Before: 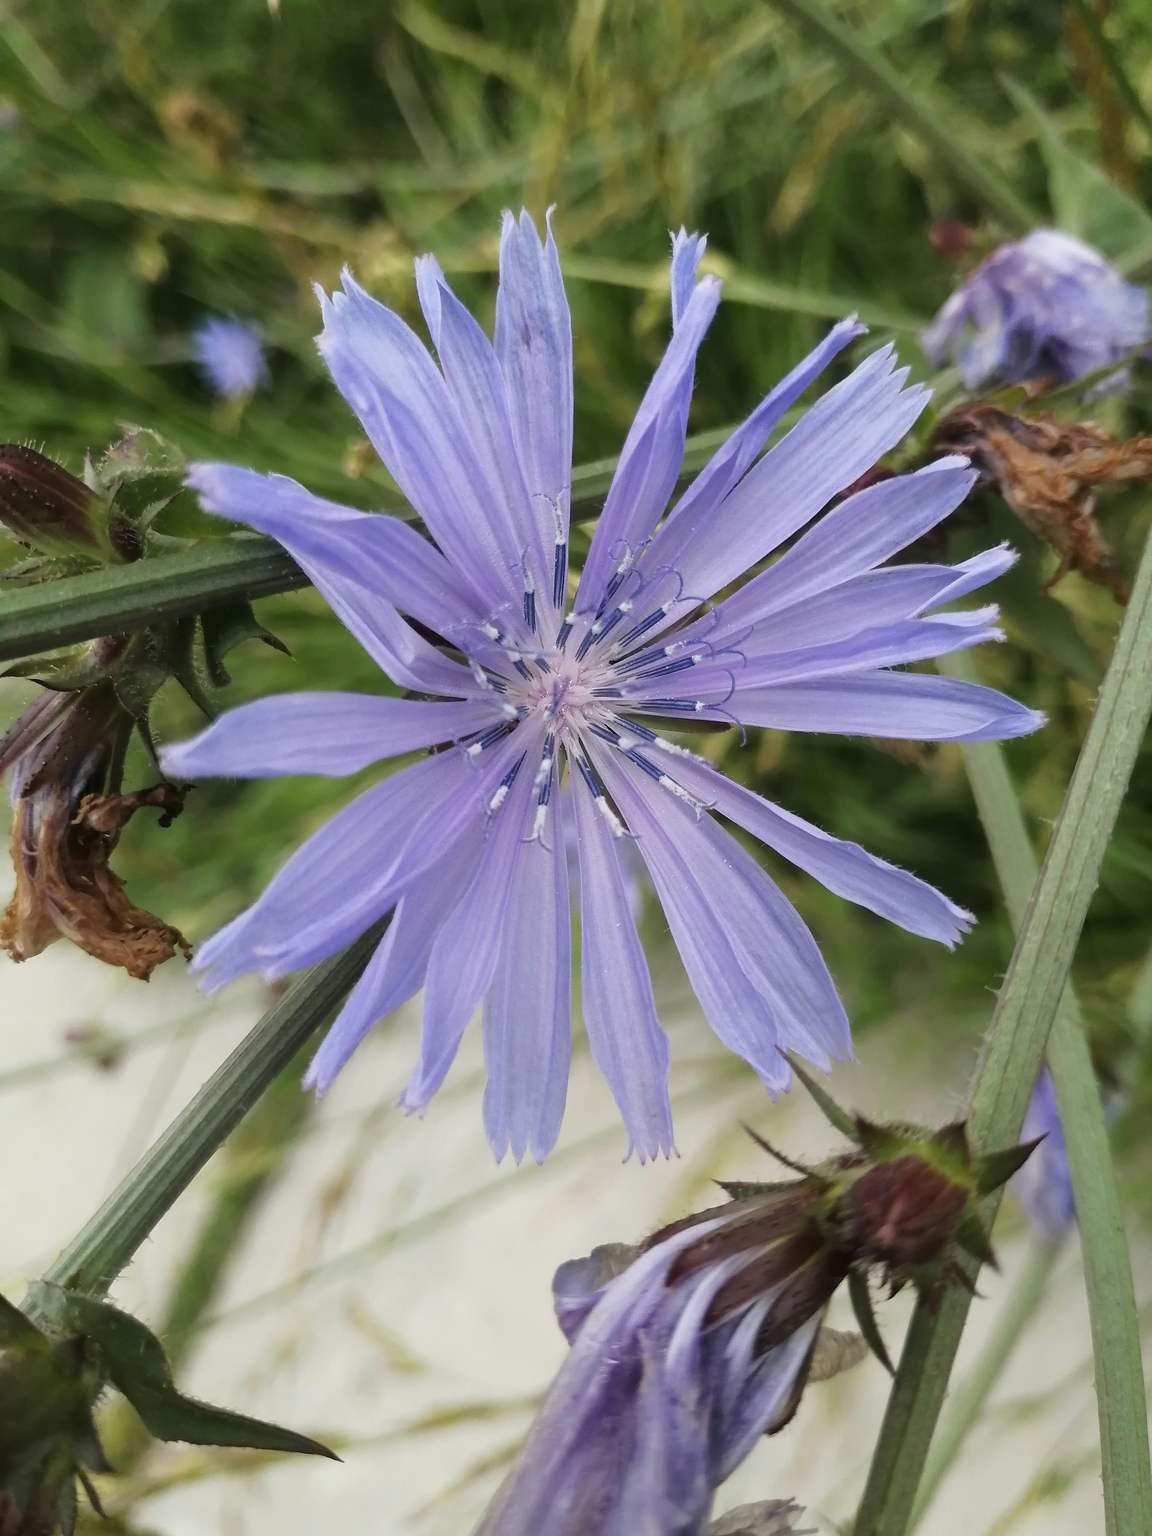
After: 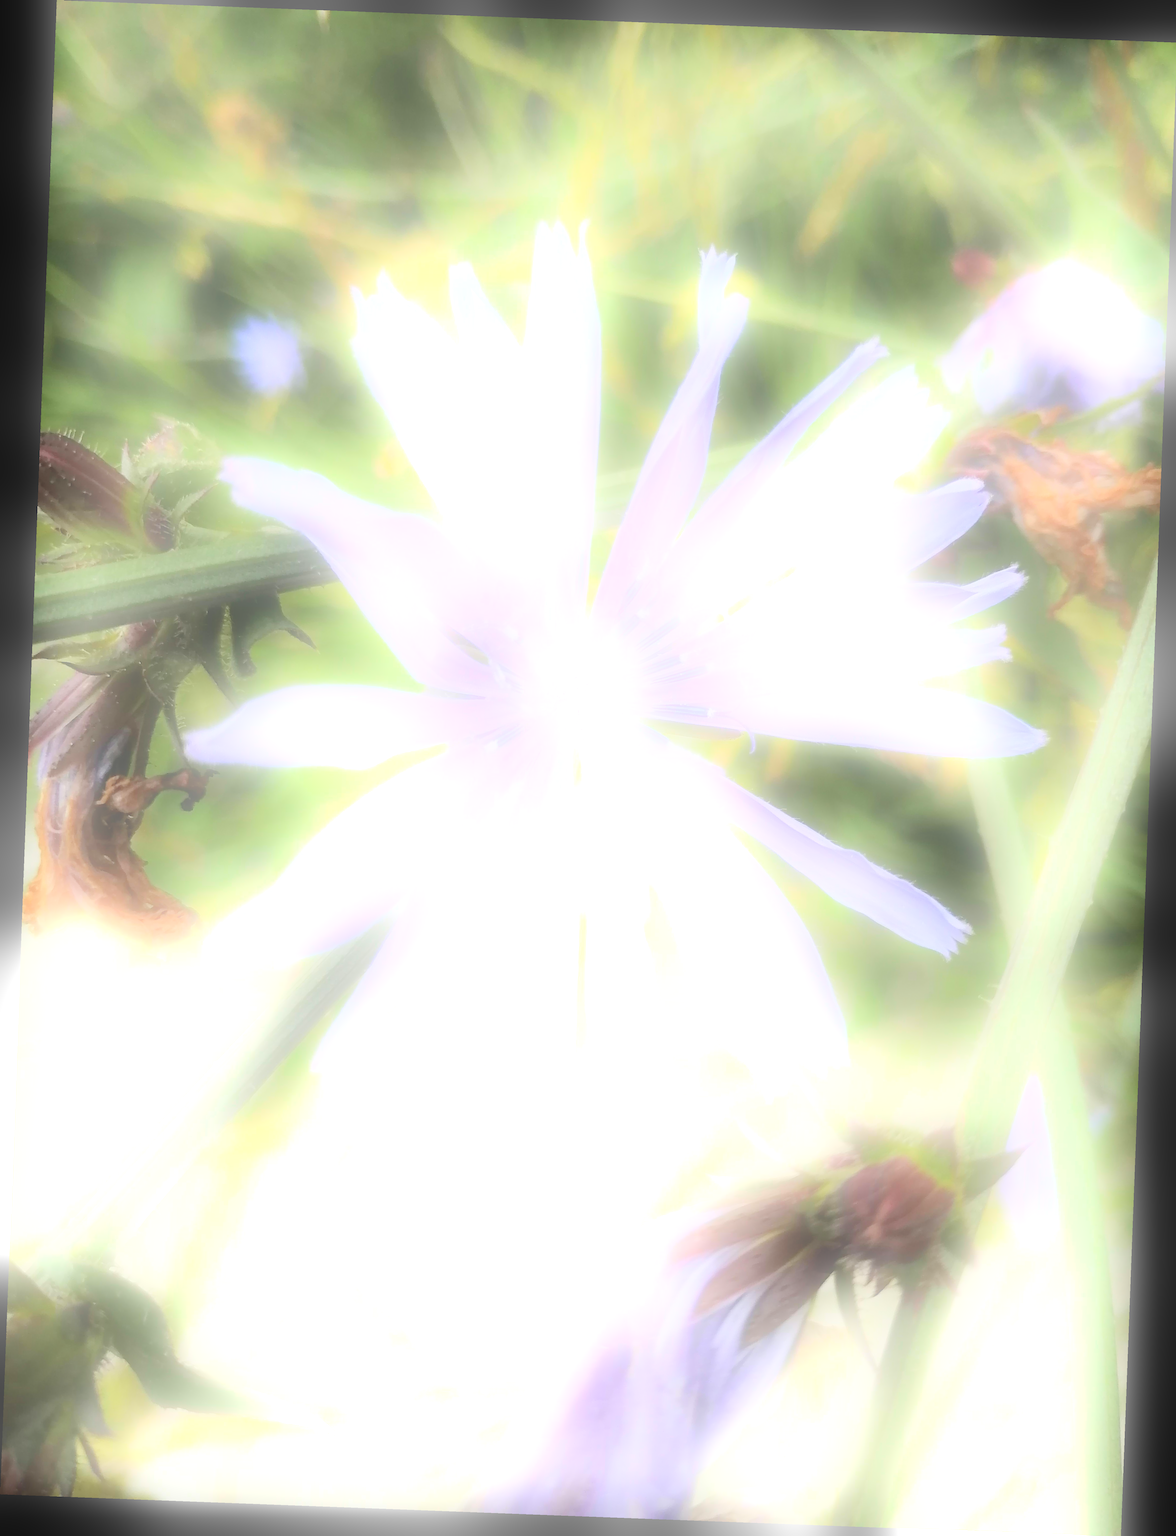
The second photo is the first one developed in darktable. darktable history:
rotate and perspective: rotation 2.17°, automatic cropping off
bloom: size 25%, threshold 5%, strength 90%
